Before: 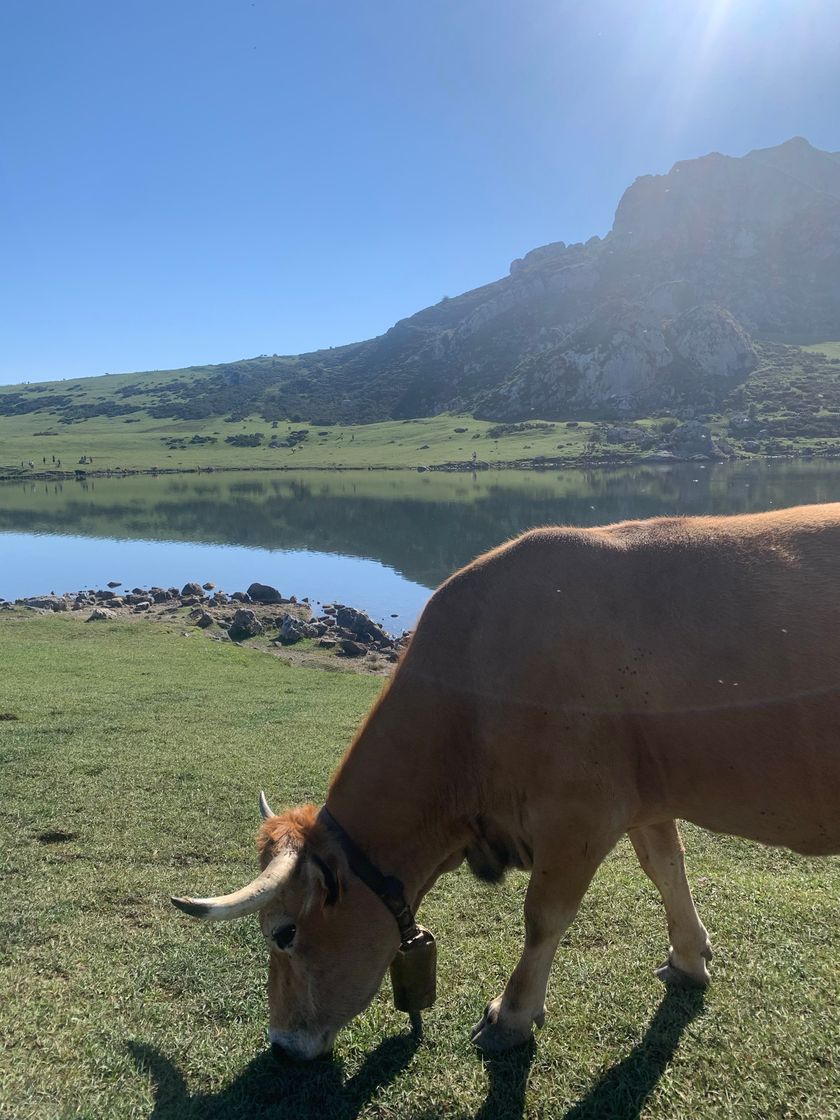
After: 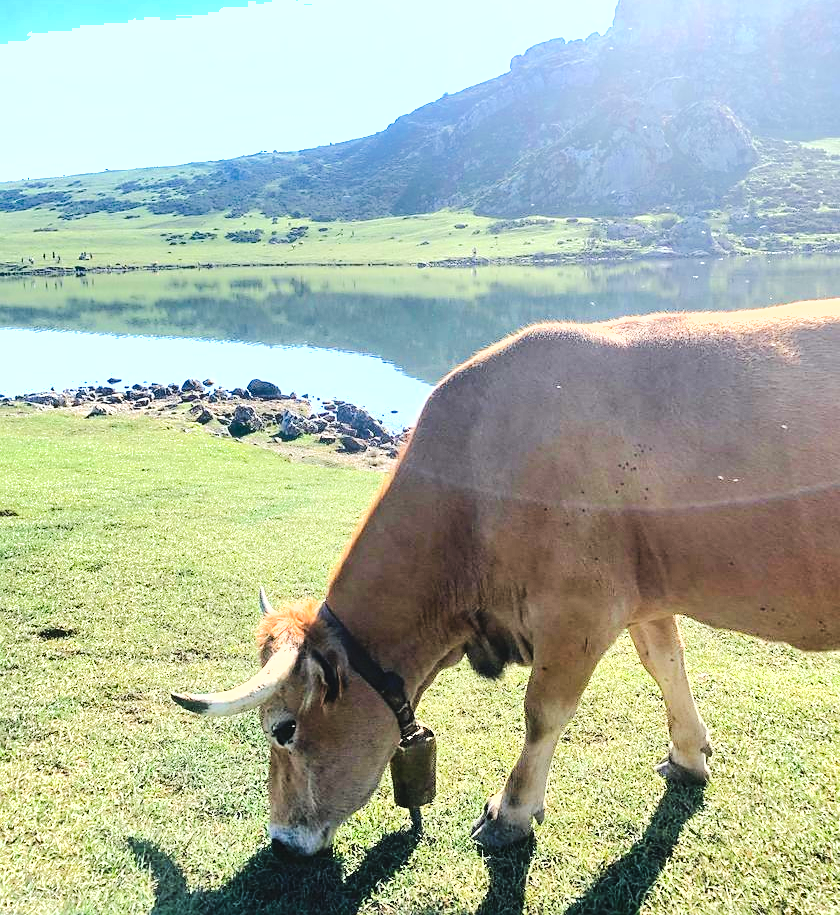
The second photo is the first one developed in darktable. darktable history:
crop and rotate: top 18.219%
exposure: black level correction 0, exposure 1.369 EV, compensate highlight preservation false
sharpen: radius 1.87, amount 0.407, threshold 1.558
tone equalizer: -7 EV 0.159 EV, -6 EV 0.599 EV, -5 EV 1.14 EV, -4 EV 1.3 EV, -3 EV 1.18 EV, -2 EV 0.6 EV, -1 EV 0.154 EV, edges refinement/feathering 500, mask exposure compensation -1.57 EV, preserve details no
shadows and highlights: soften with gaussian
color correction: highlights b* 0.062, saturation 0.991
tone curve: curves: ch0 [(0, 0.032) (0.181, 0.152) (0.751, 0.762) (1, 1)], preserve colors none
